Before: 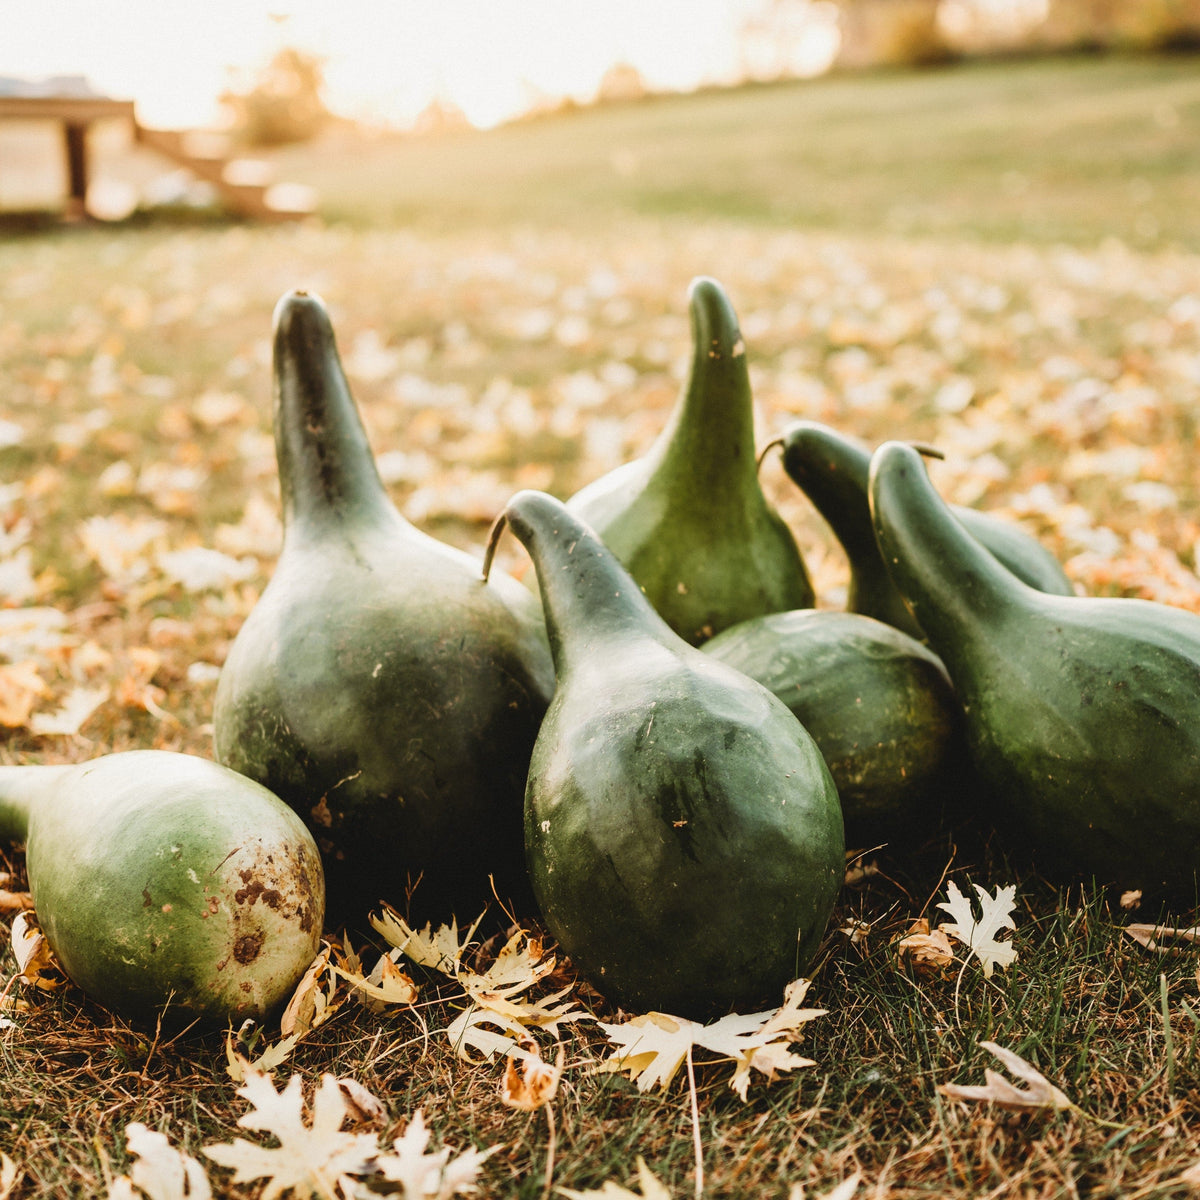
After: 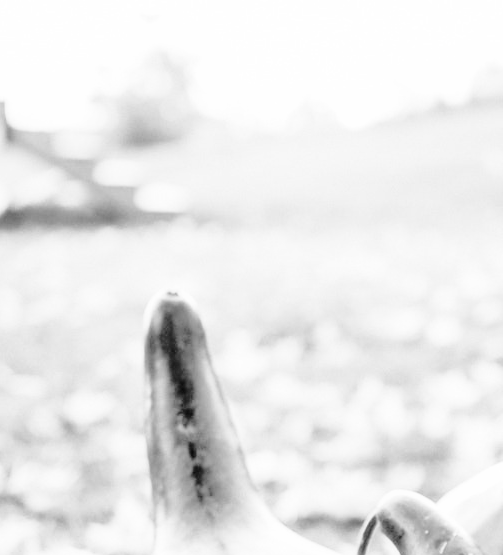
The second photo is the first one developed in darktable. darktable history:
crop and rotate: left 10.817%, top 0.062%, right 47.194%, bottom 53.626%
tone equalizer: -7 EV 0.15 EV, -6 EV 0.6 EV, -5 EV 1.15 EV, -4 EV 1.33 EV, -3 EV 1.15 EV, -2 EV 0.6 EV, -1 EV 0.15 EV, mask exposure compensation -0.5 EV
exposure: black level correction 0.01, exposure 0.014 EV, compensate highlight preservation false
base curve: curves: ch0 [(0, 0) (0.036, 0.037) (0.121, 0.228) (0.46, 0.76) (0.859, 0.983) (1, 1)], preserve colors none
monochrome: on, module defaults
